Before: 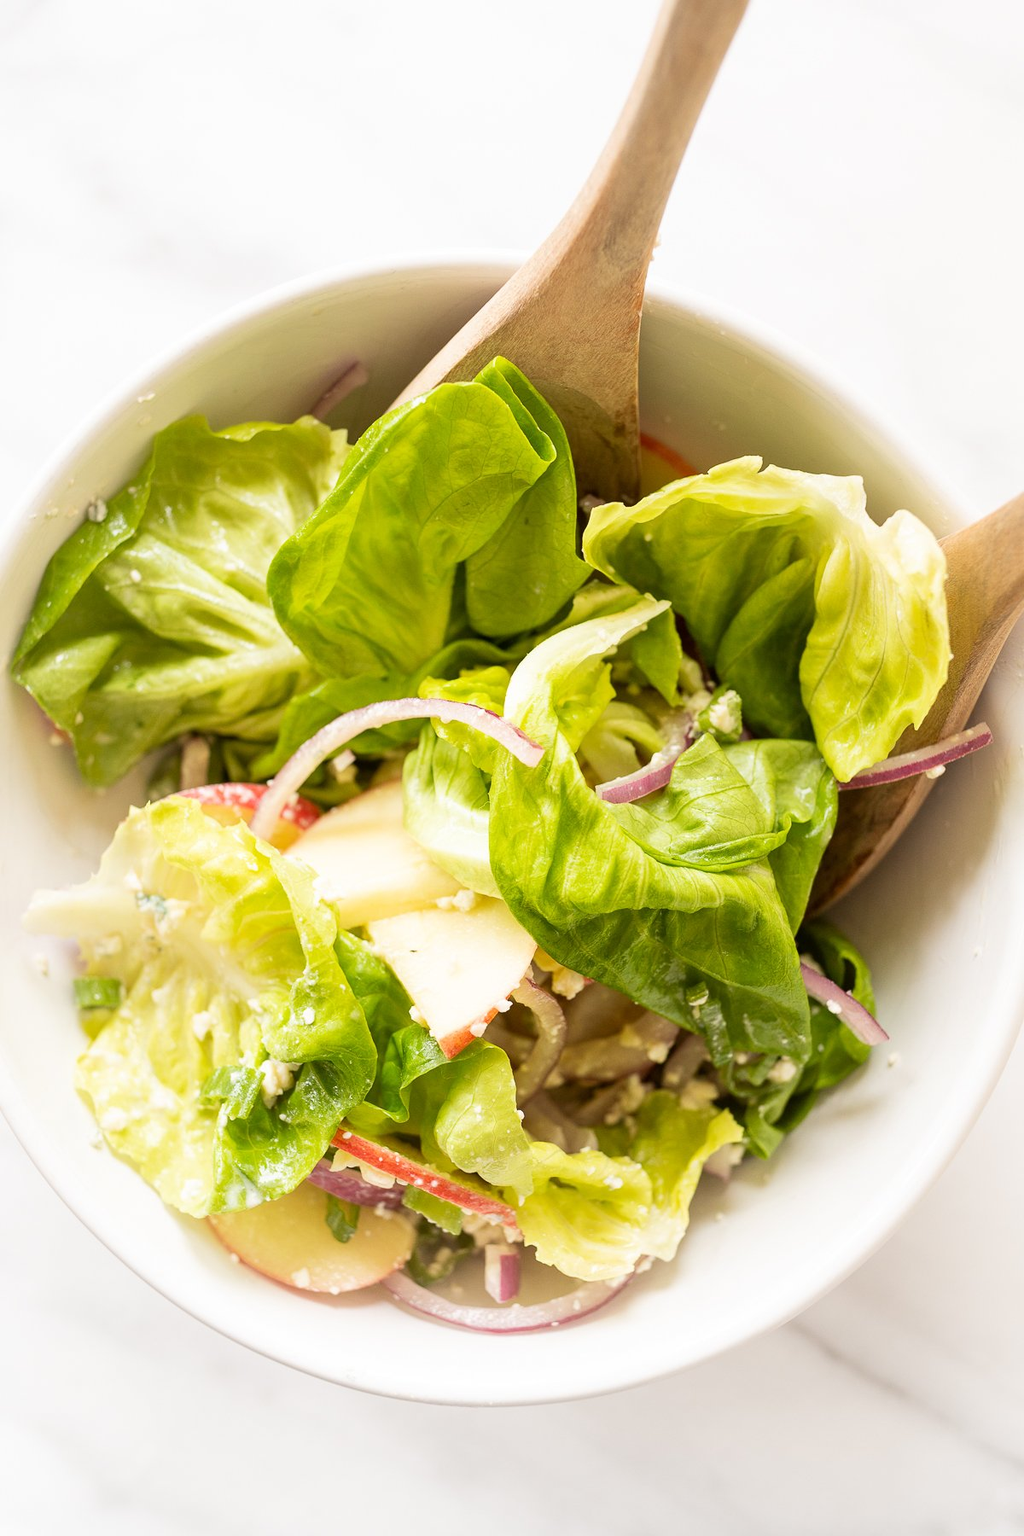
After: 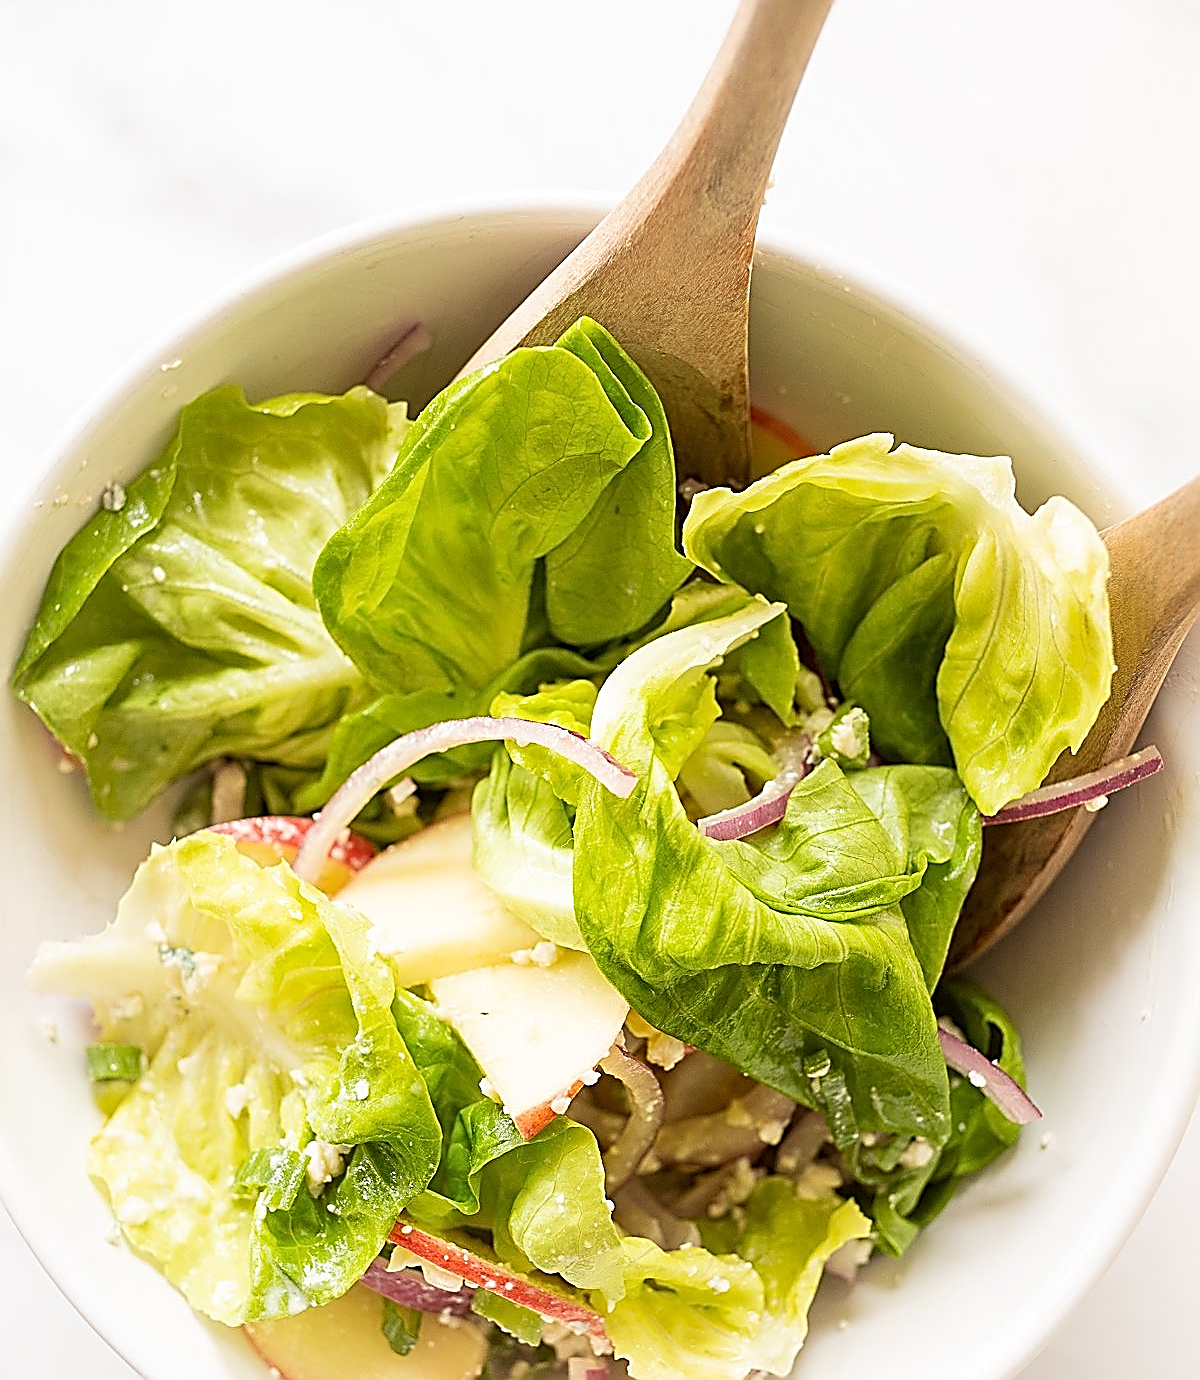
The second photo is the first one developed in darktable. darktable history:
sharpen: amount 2
crop: top 5.667%, bottom 17.637%
